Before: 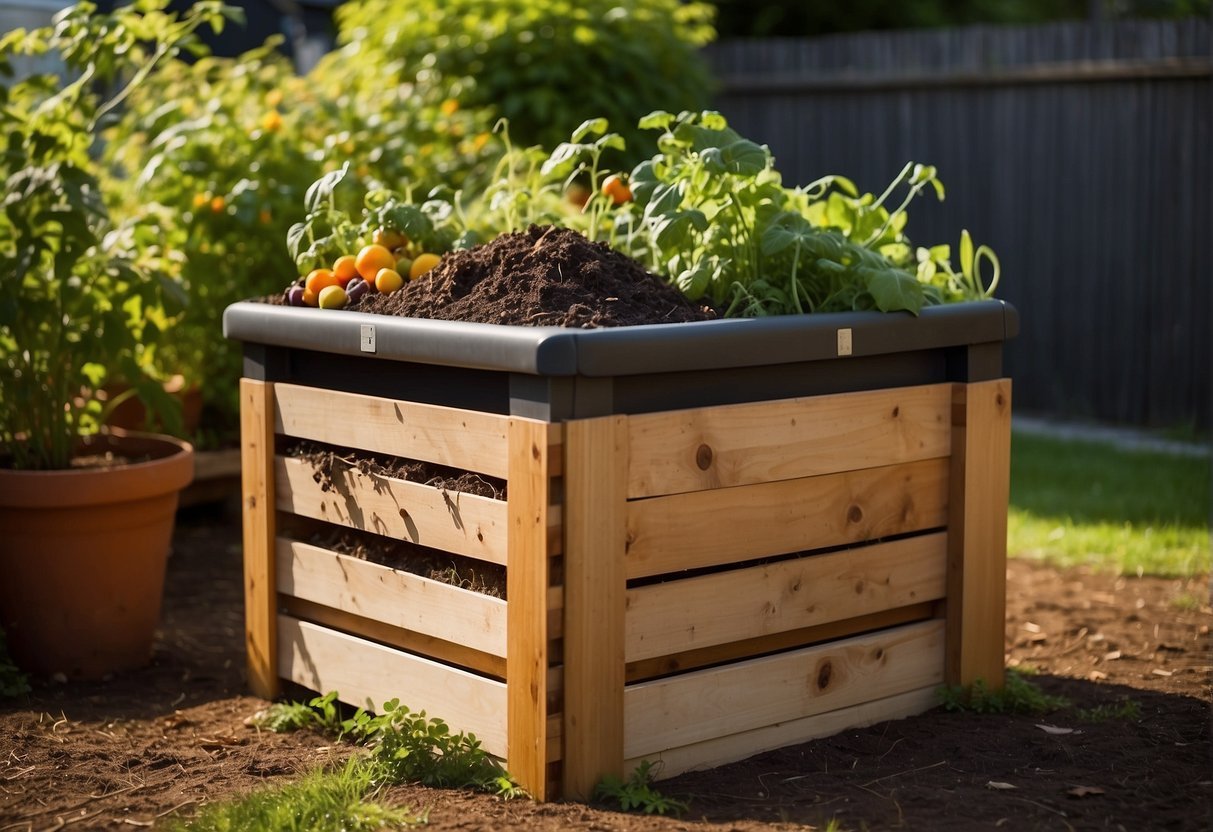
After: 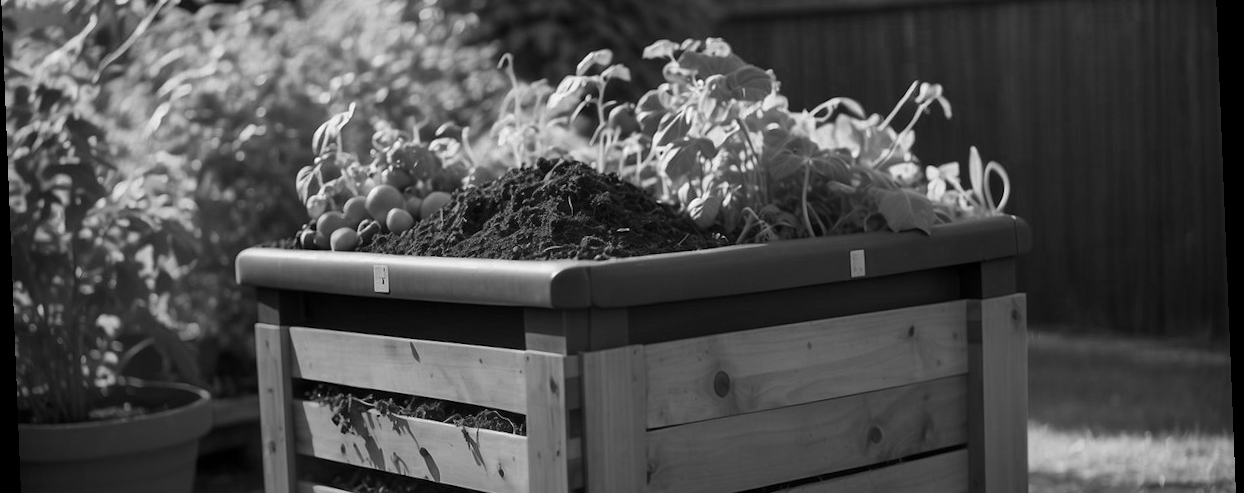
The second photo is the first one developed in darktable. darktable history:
crop and rotate: top 10.605%, bottom 33.274%
color zones: curves: ch0 [(0.002, 0.589) (0.107, 0.484) (0.146, 0.249) (0.217, 0.352) (0.309, 0.525) (0.39, 0.404) (0.455, 0.169) (0.597, 0.055) (0.724, 0.212) (0.775, 0.691) (0.869, 0.571) (1, 0.587)]; ch1 [(0, 0) (0.143, 0) (0.286, 0) (0.429, 0) (0.571, 0) (0.714, 0) (0.857, 0)]
rotate and perspective: rotation -2.29°, automatic cropping off
